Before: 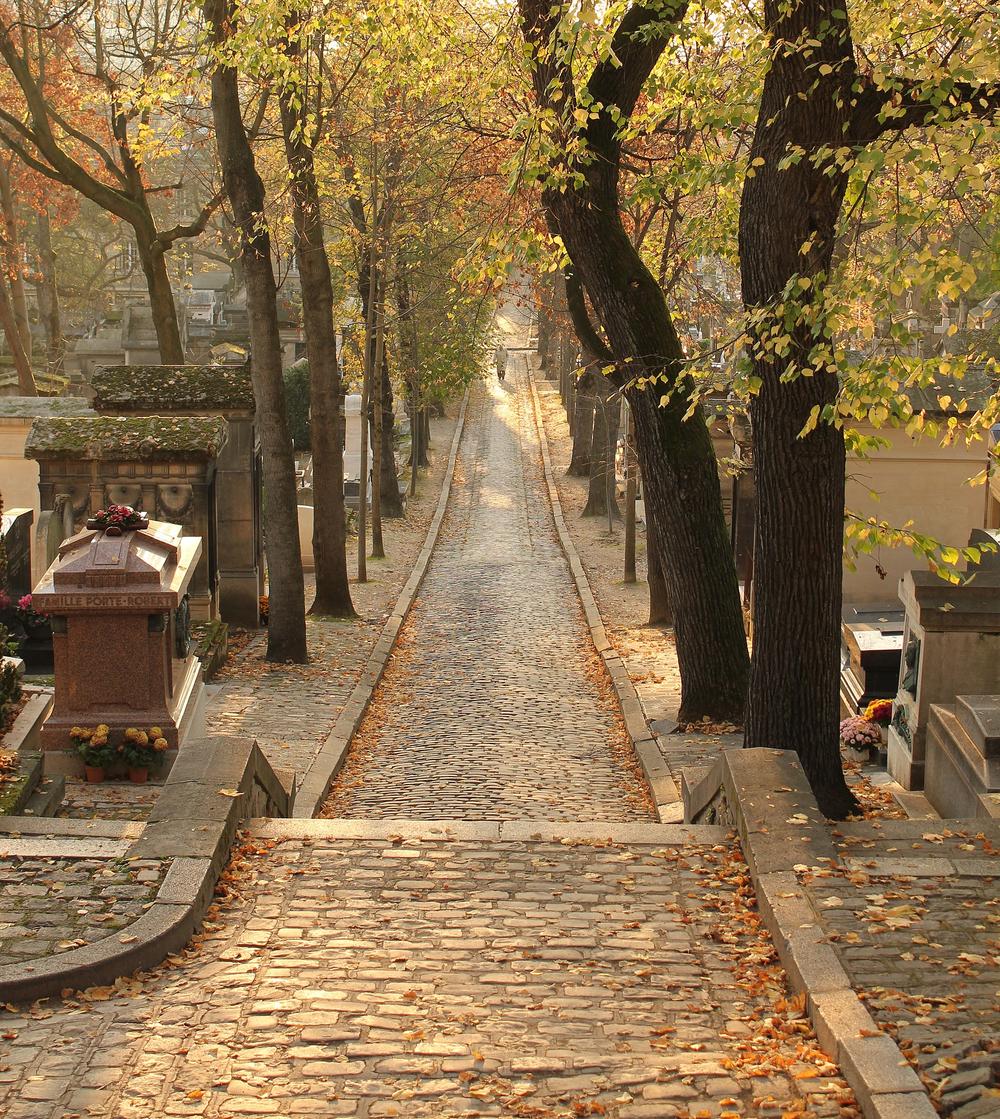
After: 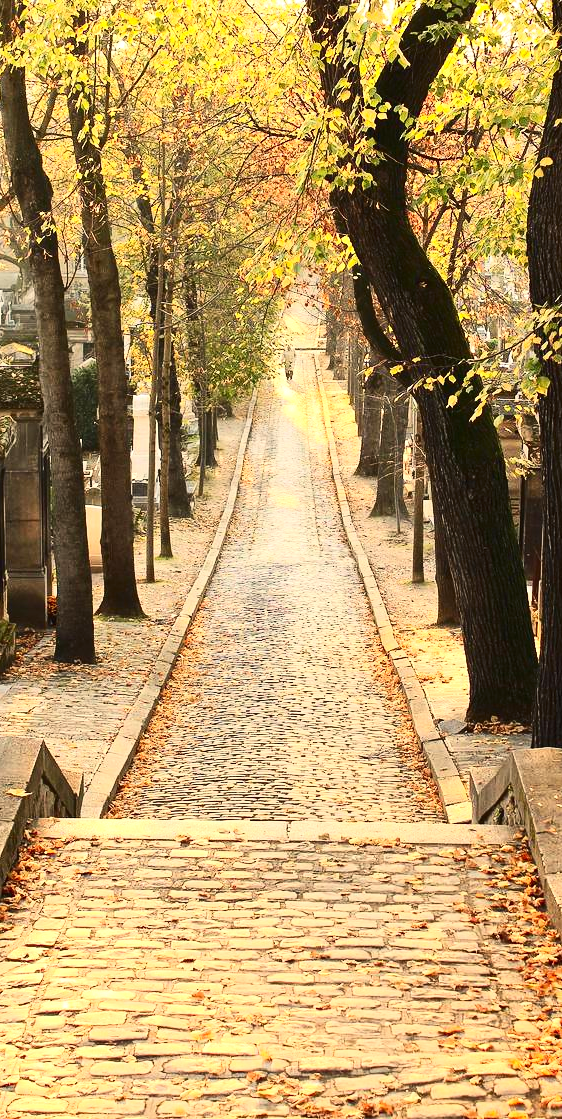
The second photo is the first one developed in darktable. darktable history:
contrast brightness saturation: contrast 0.399, brightness 0.104, saturation 0.206
color correction: highlights a* 0.504, highlights b* 2.66, shadows a* -0.965, shadows b* -4.08
exposure: black level correction 0, exposure 0.499 EV, compensate highlight preservation false
crop: left 21.288%, right 22.454%
